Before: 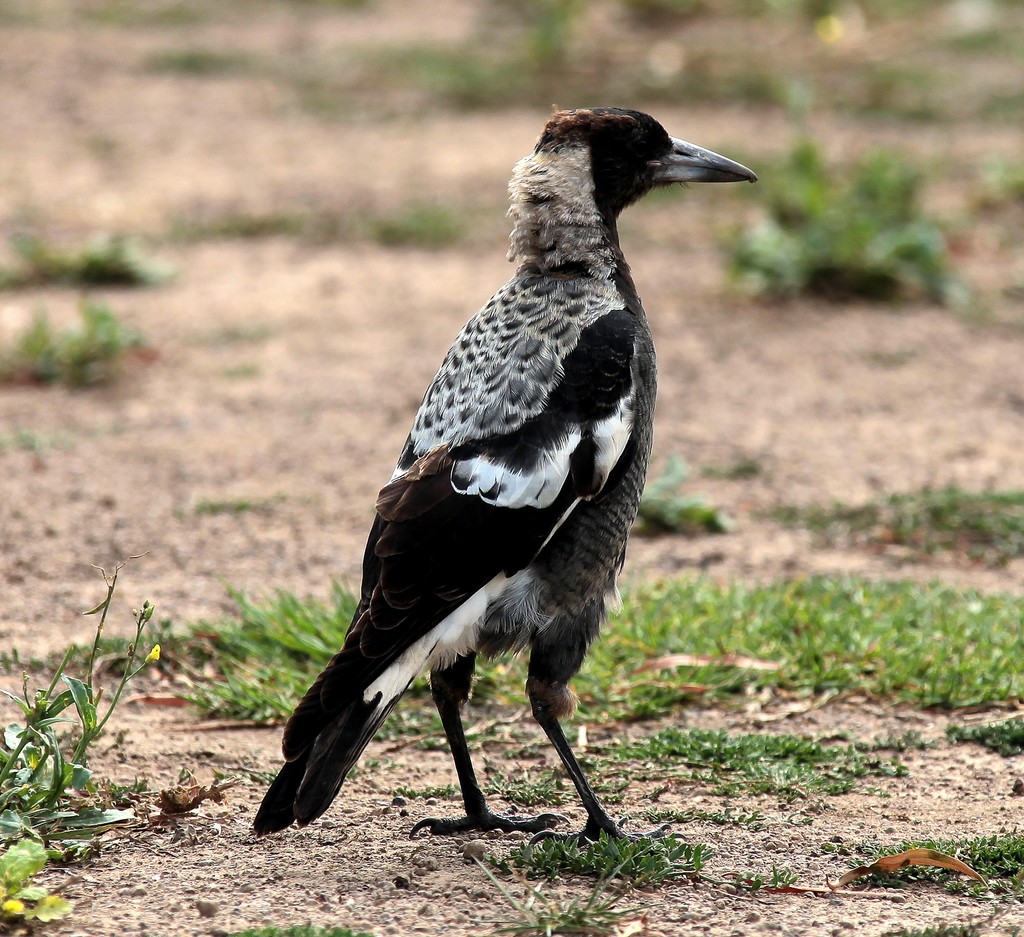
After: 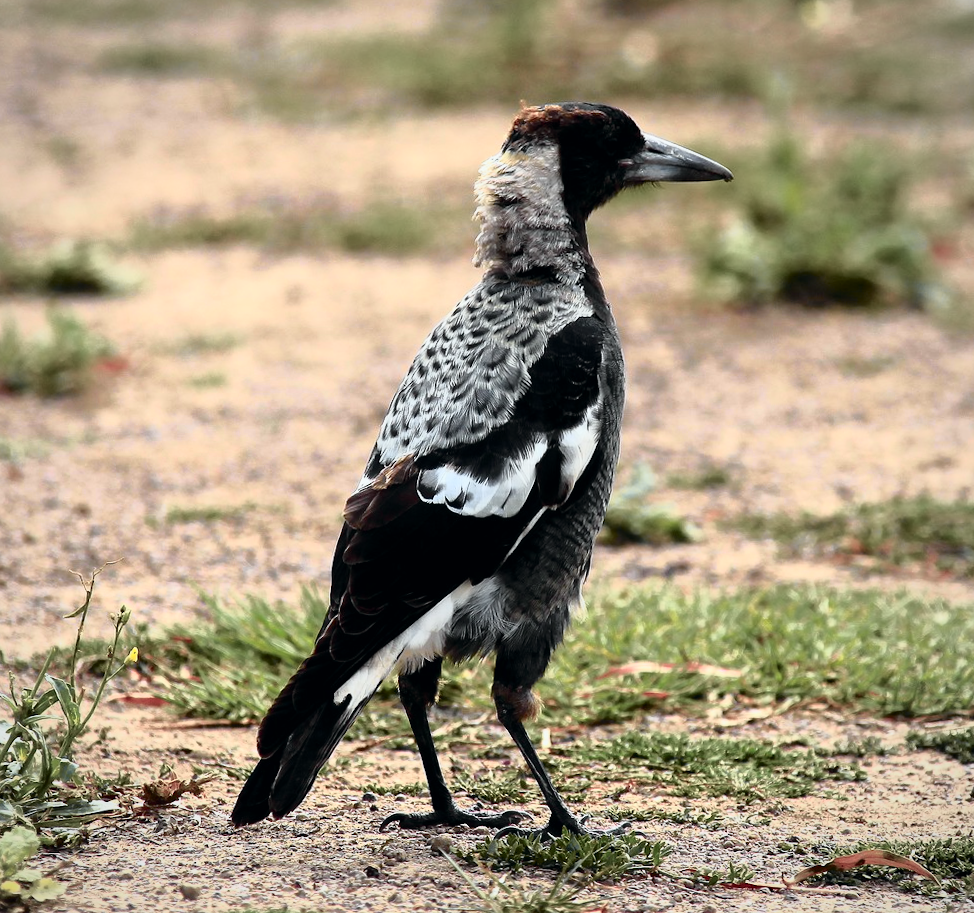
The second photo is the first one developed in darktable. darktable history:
rotate and perspective: rotation 0.074°, lens shift (vertical) 0.096, lens shift (horizontal) -0.041, crop left 0.043, crop right 0.952, crop top 0.024, crop bottom 0.979
tone curve: curves: ch0 [(0, 0) (0.105, 0.068) (0.195, 0.162) (0.283, 0.283) (0.384, 0.404) (0.485, 0.531) (0.638, 0.681) (0.795, 0.879) (1, 0.977)]; ch1 [(0, 0) (0.161, 0.092) (0.35, 0.33) (0.379, 0.401) (0.456, 0.469) (0.504, 0.498) (0.53, 0.532) (0.58, 0.619) (0.635, 0.671) (1, 1)]; ch2 [(0, 0) (0.371, 0.362) (0.437, 0.437) (0.483, 0.484) (0.53, 0.515) (0.56, 0.58) (0.622, 0.606) (1, 1)], color space Lab, independent channels, preserve colors none
vignetting: fall-off radius 93.87%
